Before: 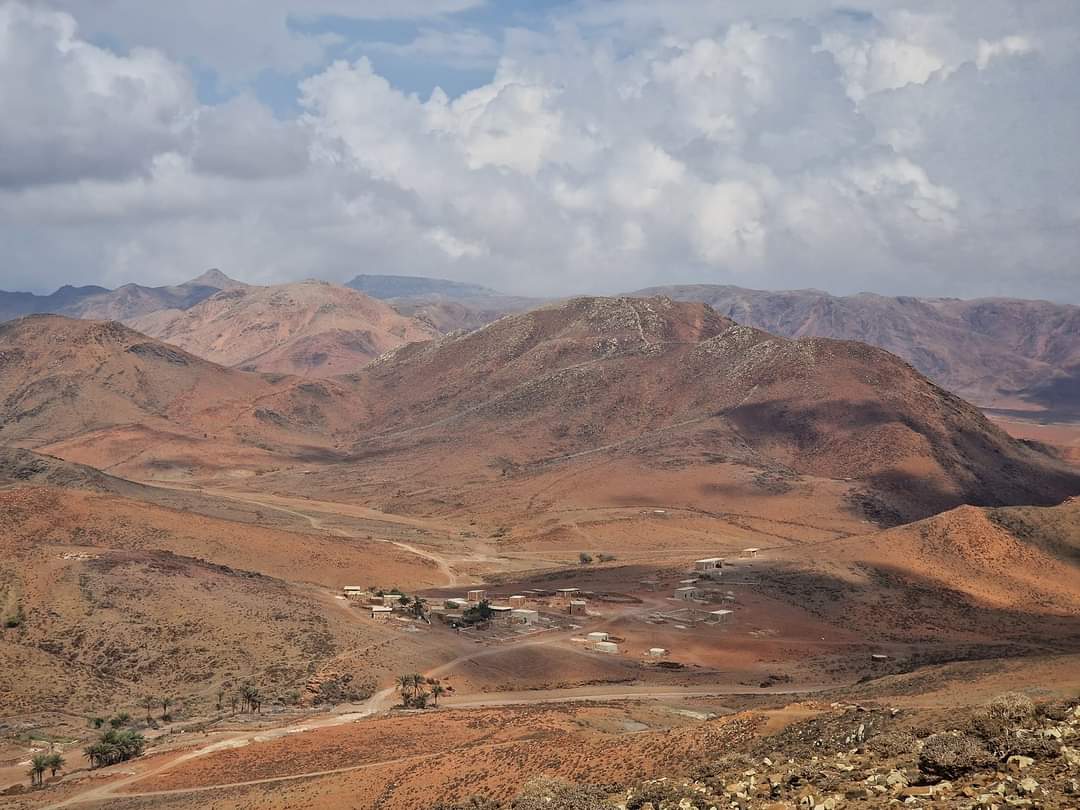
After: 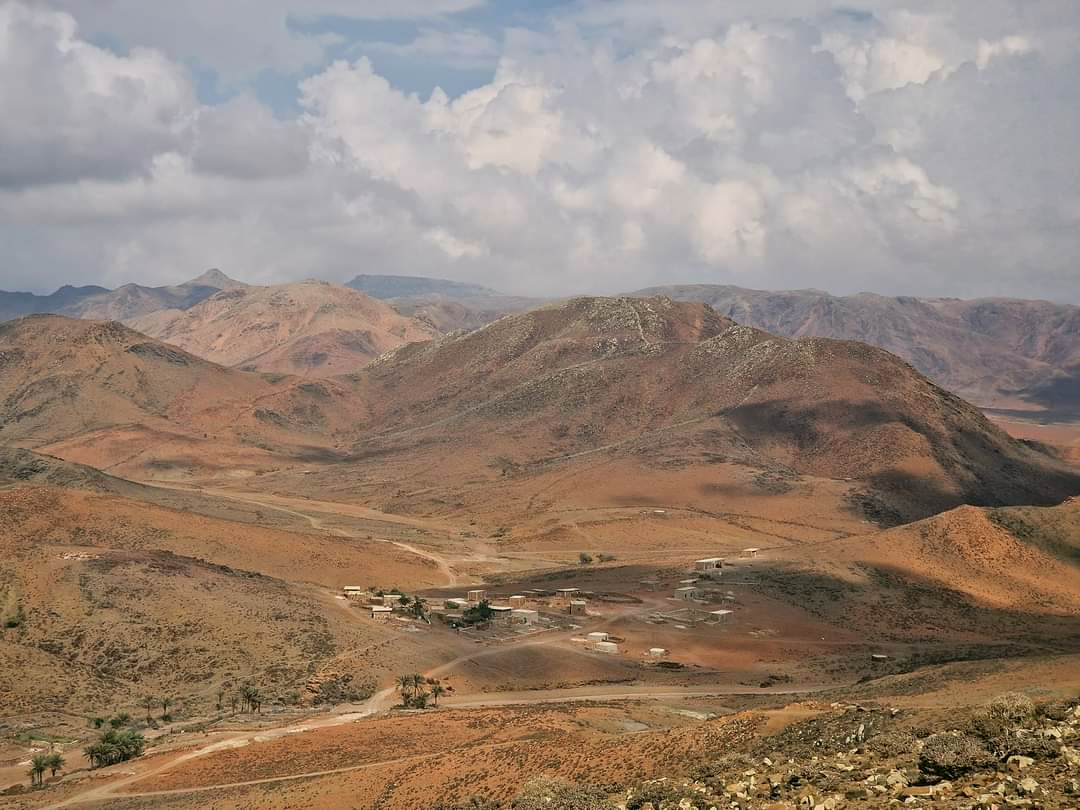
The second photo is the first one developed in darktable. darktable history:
color correction: highlights a* 4.53, highlights b* 4.92, shadows a* -6.98, shadows b* 4.89
